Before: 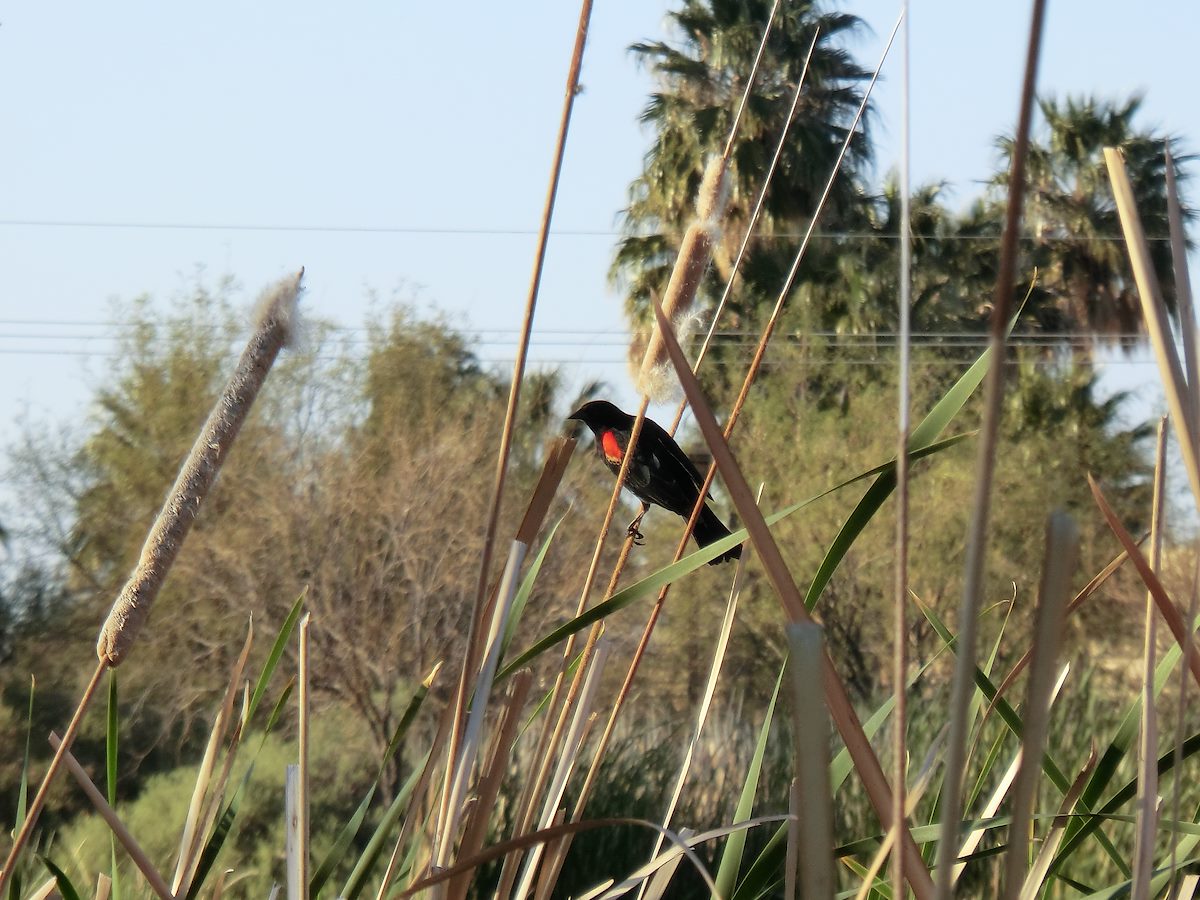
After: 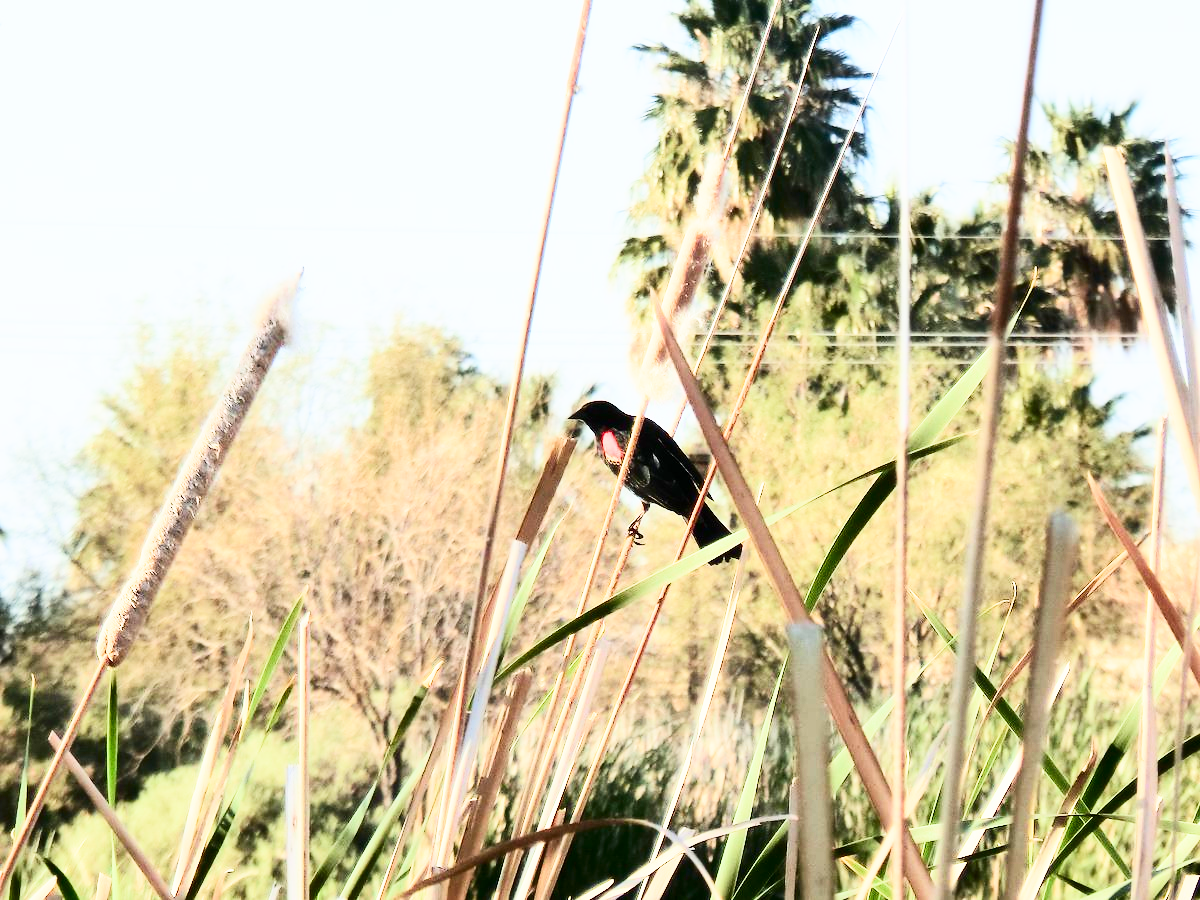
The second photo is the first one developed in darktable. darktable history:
filmic rgb: black relative exposure -16 EV, white relative exposure 4.97 EV, hardness 6.2, color science v4 (2020)
contrast brightness saturation: contrast 0.404, brightness 0.044, saturation 0.247
exposure: black level correction 0, exposure 1.679 EV, compensate highlight preservation false
